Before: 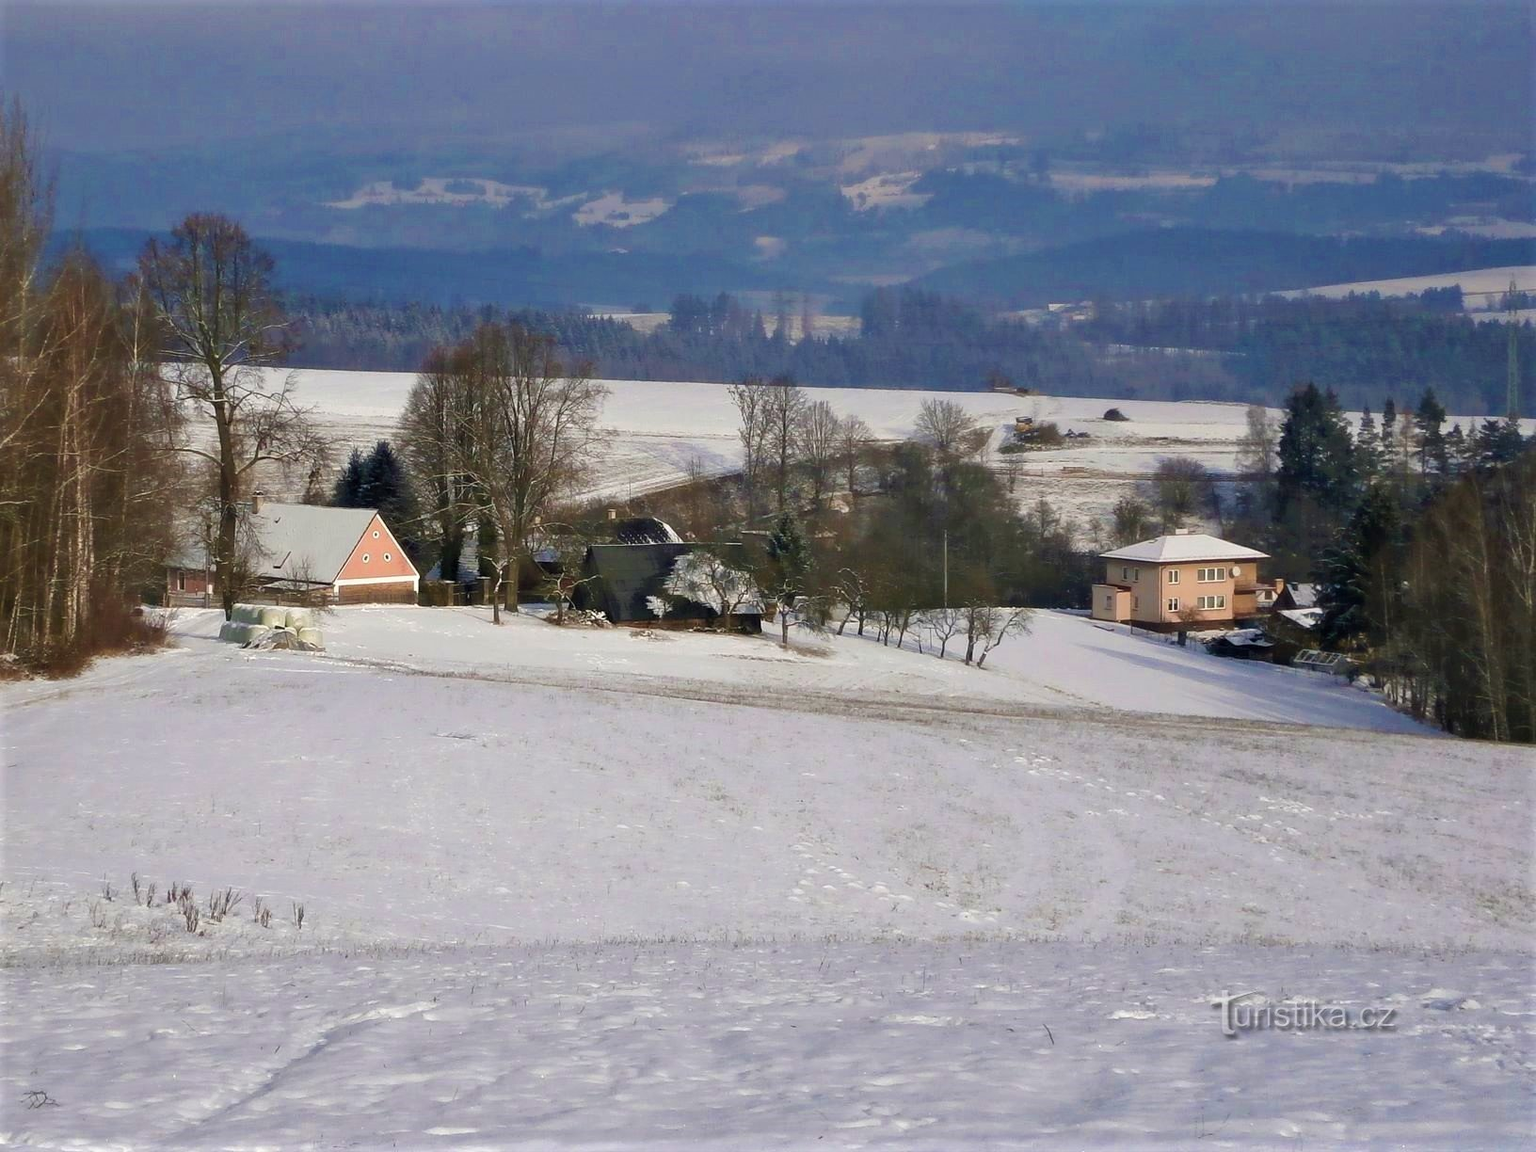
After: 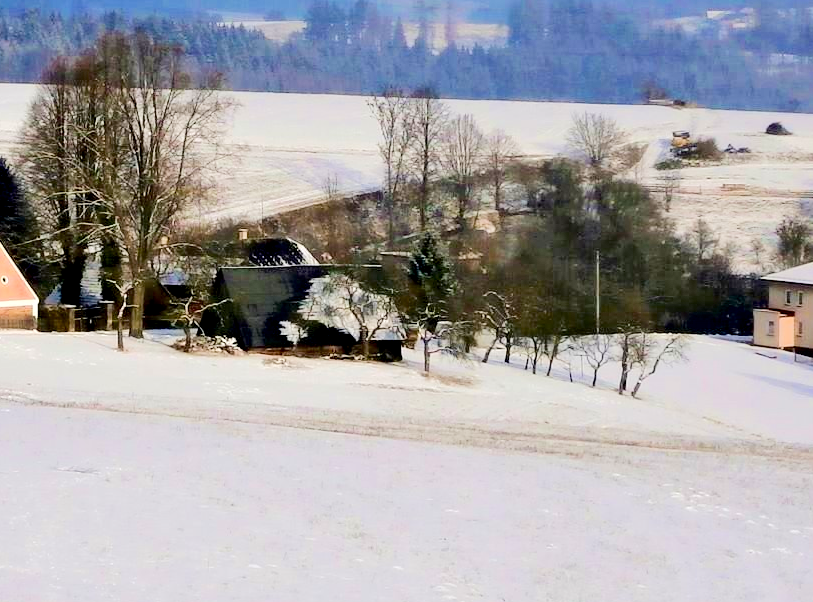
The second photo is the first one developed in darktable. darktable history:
tone equalizer: -7 EV 0.148 EV, -6 EV 0.569 EV, -5 EV 1.15 EV, -4 EV 1.31 EV, -3 EV 1.17 EV, -2 EV 0.6 EV, -1 EV 0.162 EV, edges refinement/feathering 500, mask exposure compensation -1.57 EV, preserve details no
exposure: black level correction 0.017, exposure -0.006 EV, compensate highlight preservation false
crop: left 24.974%, top 25.493%, right 25.152%, bottom 25.319%
